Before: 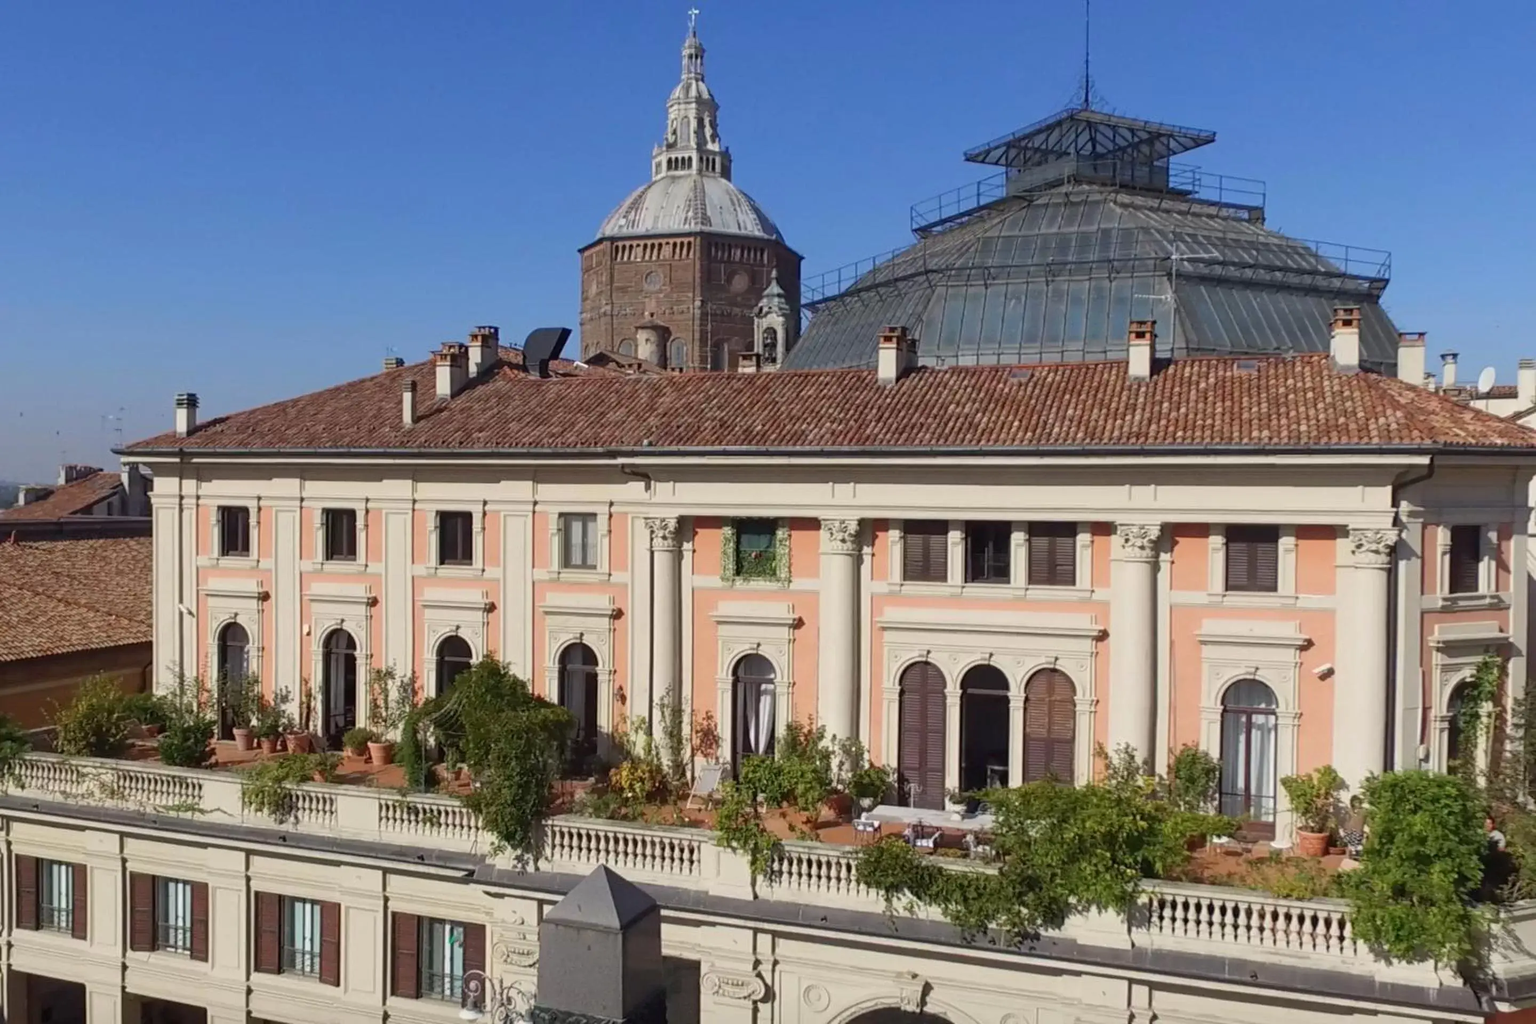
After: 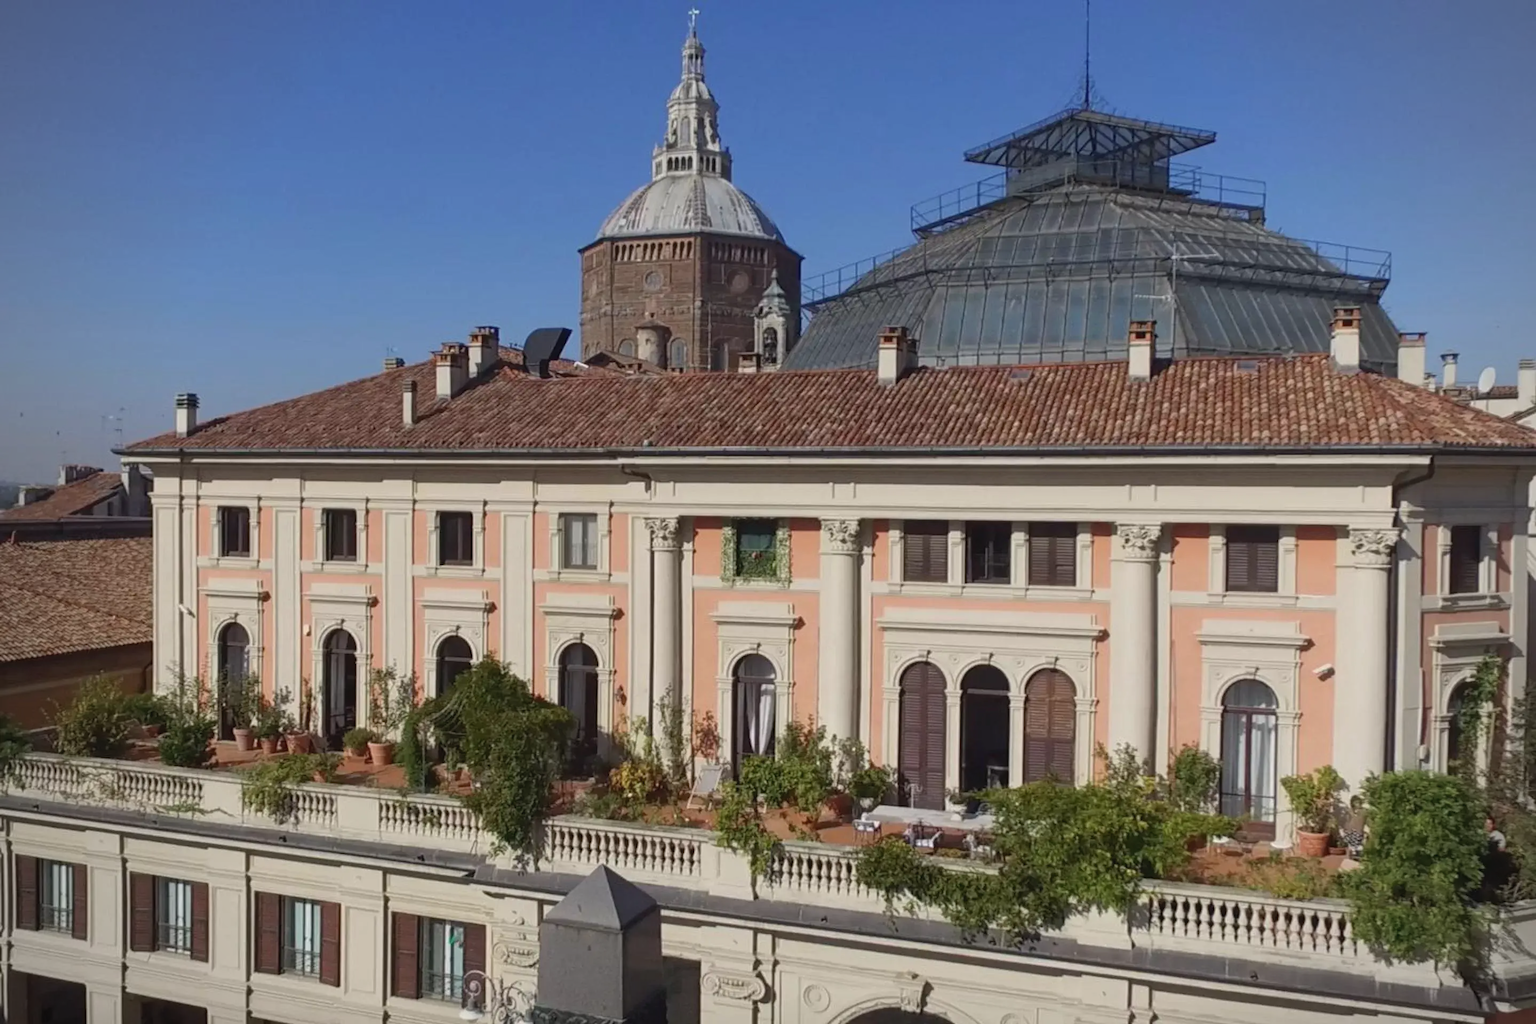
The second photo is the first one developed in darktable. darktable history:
contrast brightness saturation: contrast -0.08, brightness -0.04, saturation -0.11
vignetting: fall-off radius 60.65%
